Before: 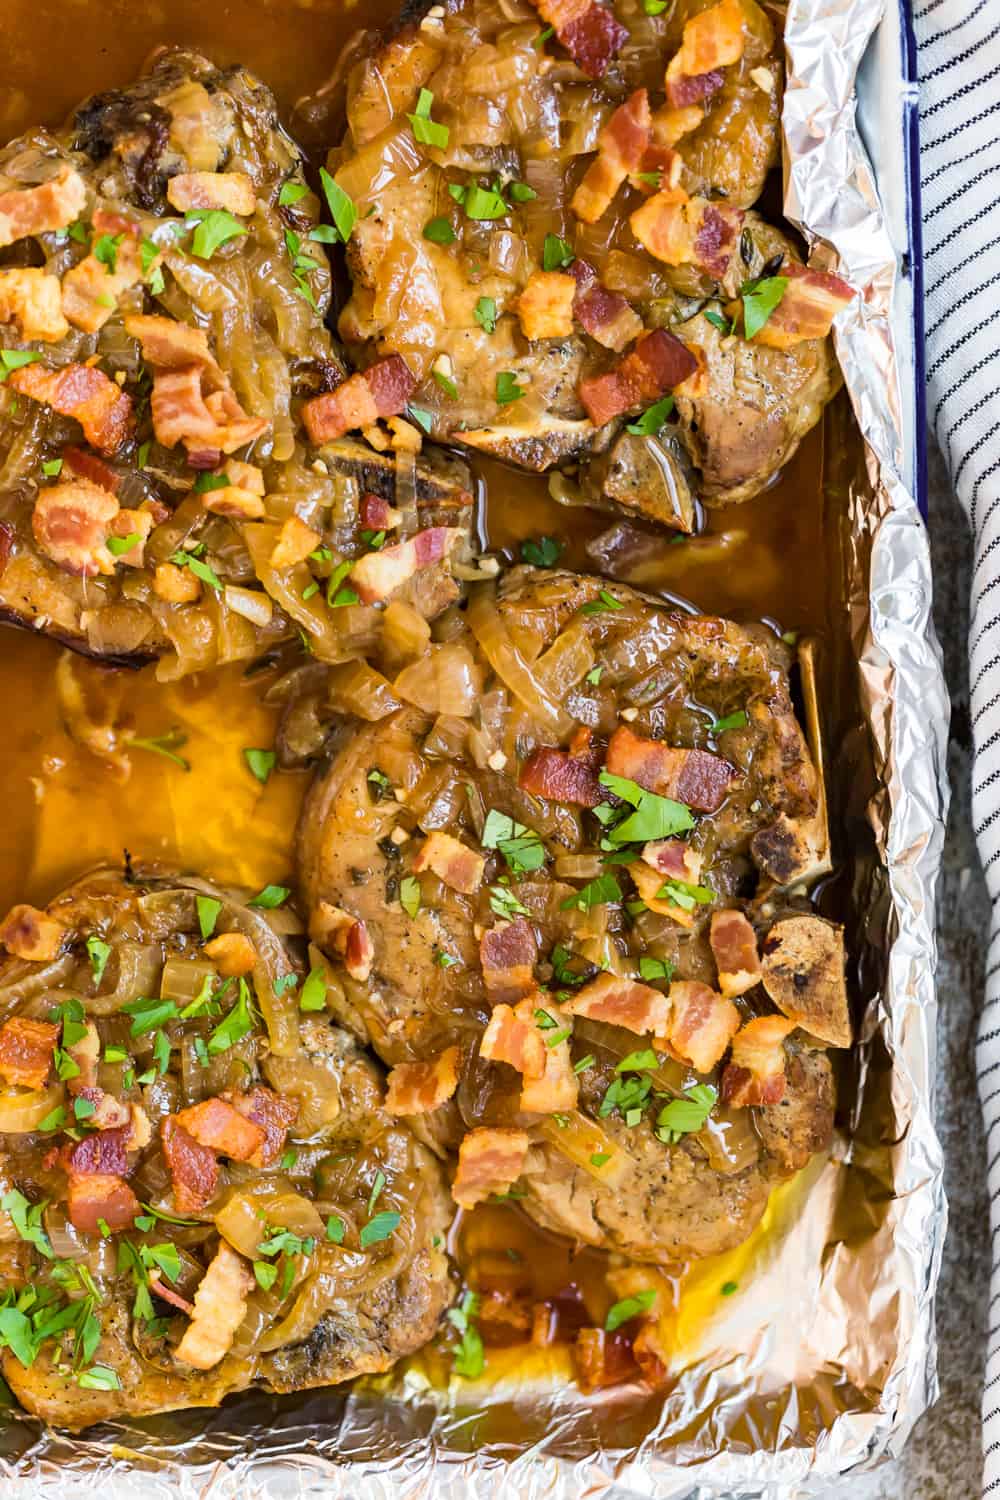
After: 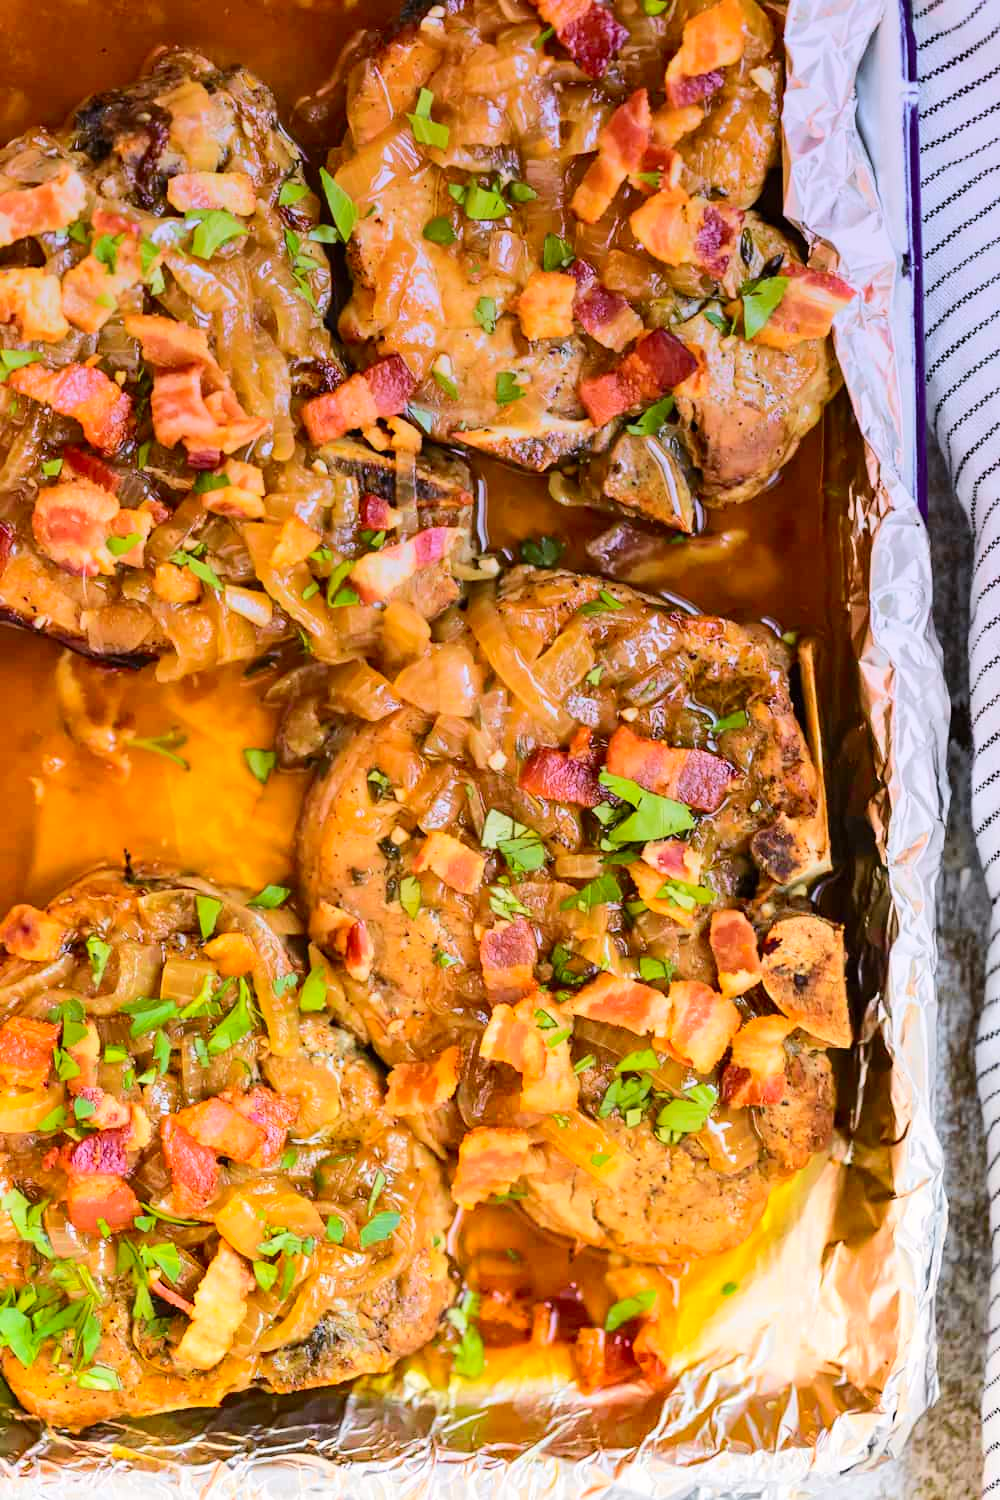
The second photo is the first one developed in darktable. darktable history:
graduated density: hue 238.83°, saturation 50%
contrast brightness saturation: brightness 0.09, saturation 0.19
tone curve: curves: ch0 [(0, 0) (0.239, 0.248) (0.508, 0.606) (0.828, 0.878) (1, 1)]; ch1 [(0, 0) (0.401, 0.42) (0.442, 0.47) (0.492, 0.498) (0.511, 0.516) (0.555, 0.586) (0.681, 0.739) (1, 1)]; ch2 [(0, 0) (0.411, 0.433) (0.5, 0.504) (0.545, 0.574) (1, 1)], color space Lab, independent channels, preserve colors none
